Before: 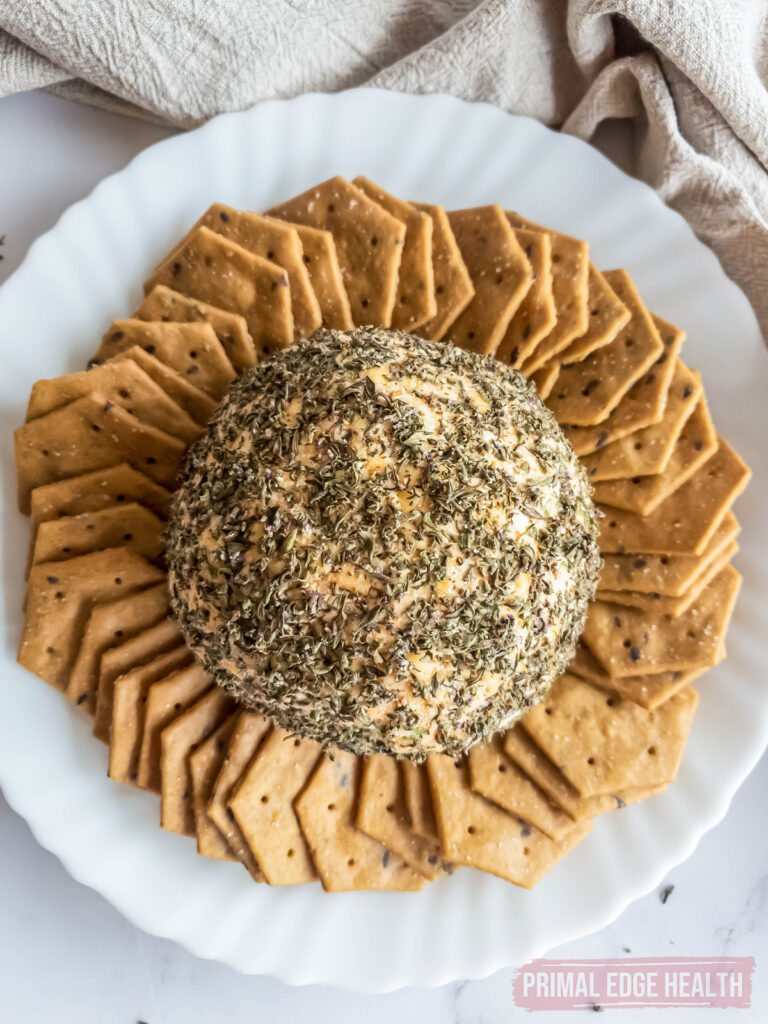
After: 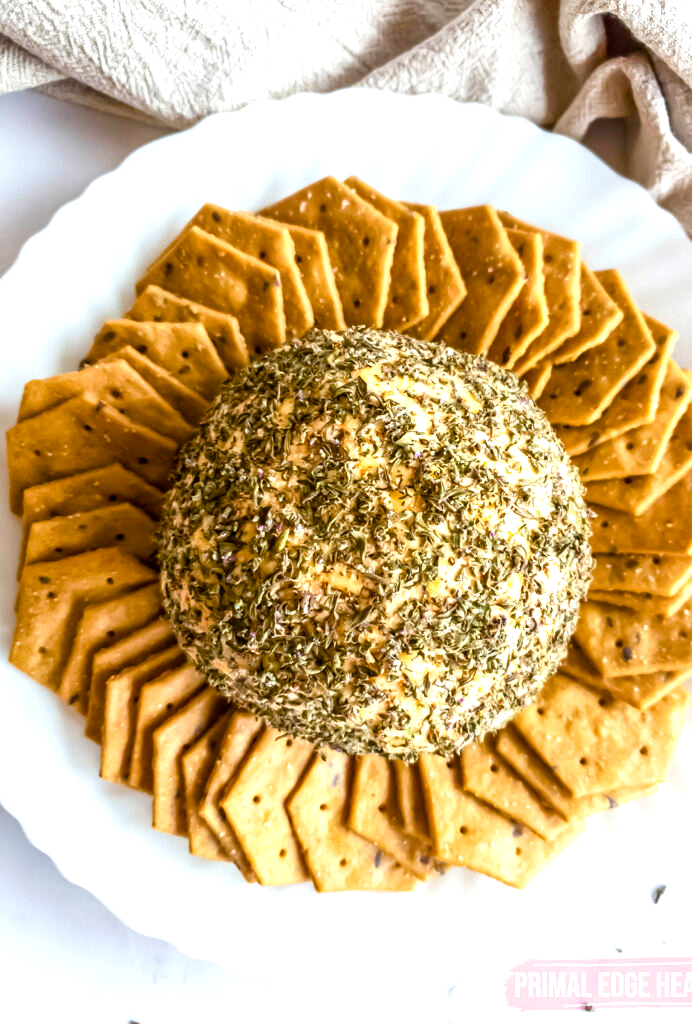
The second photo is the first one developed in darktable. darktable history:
crop and rotate: left 1.088%, right 8.807%
color balance: mode lift, gamma, gain (sRGB)
color balance rgb: linear chroma grading › shadows -2.2%, linear chroma grading › highlights -15%, linear chroma grading › global chroma -10%, linear chroma grading › mid-tones -10%, perceptual saturation grading › global saturation 45%, perceptual saturation grading › highlights -50%, perceptual saturation grading › shadows 30%, perceptual brilliance grading › global brilliance 18%, global vibrance 45%
